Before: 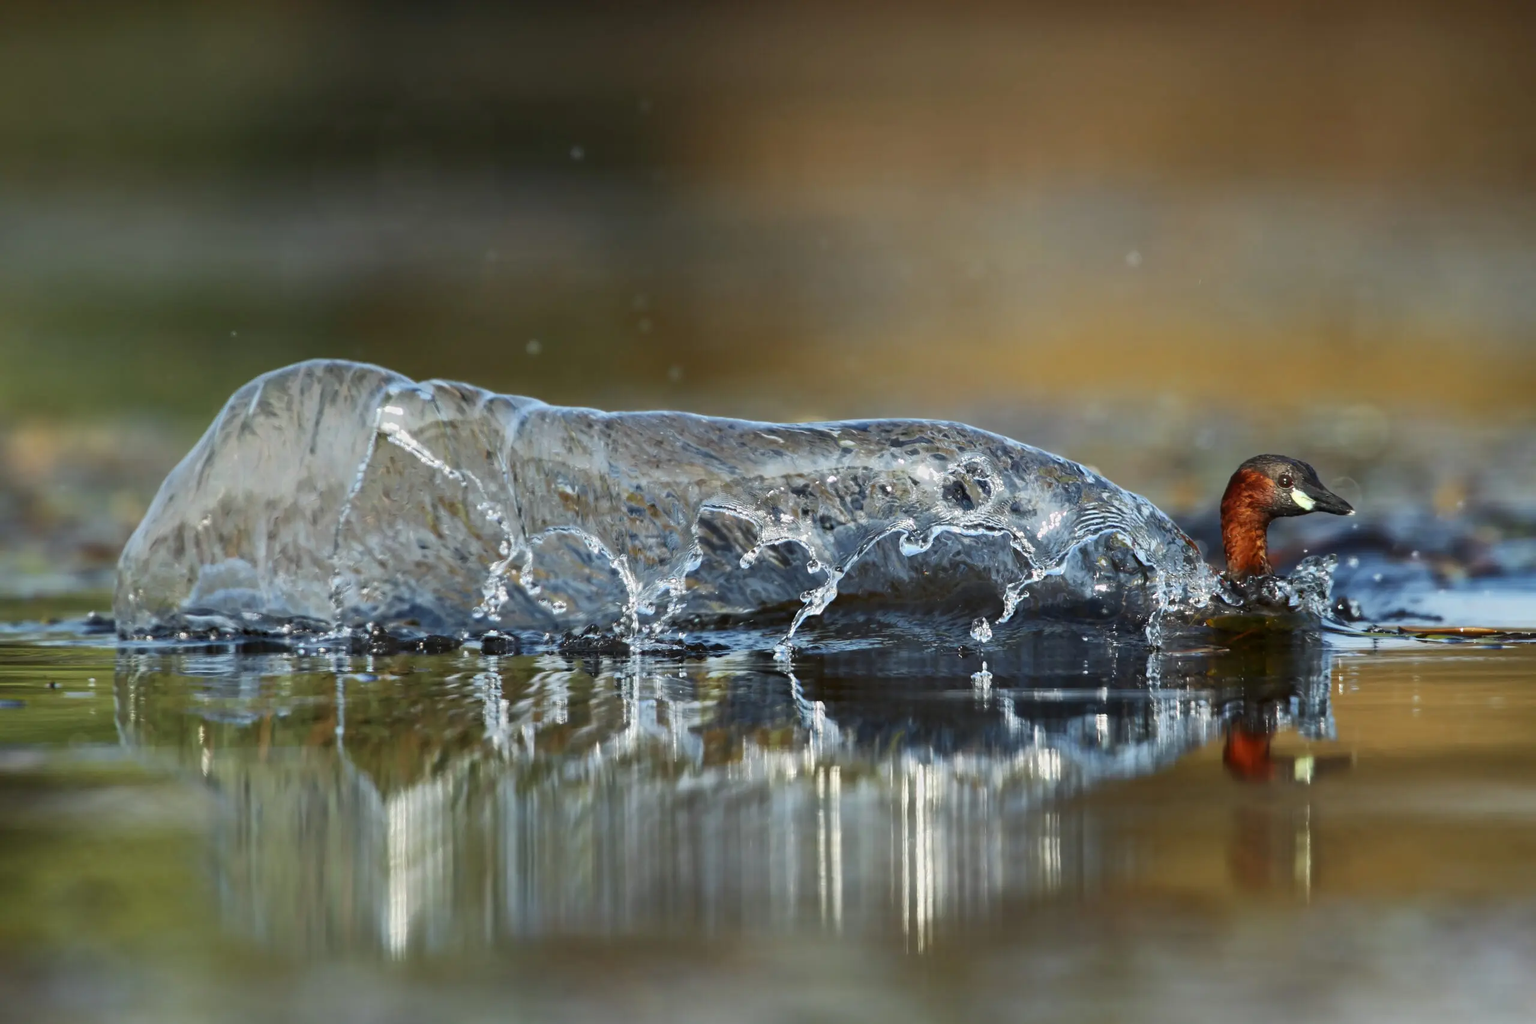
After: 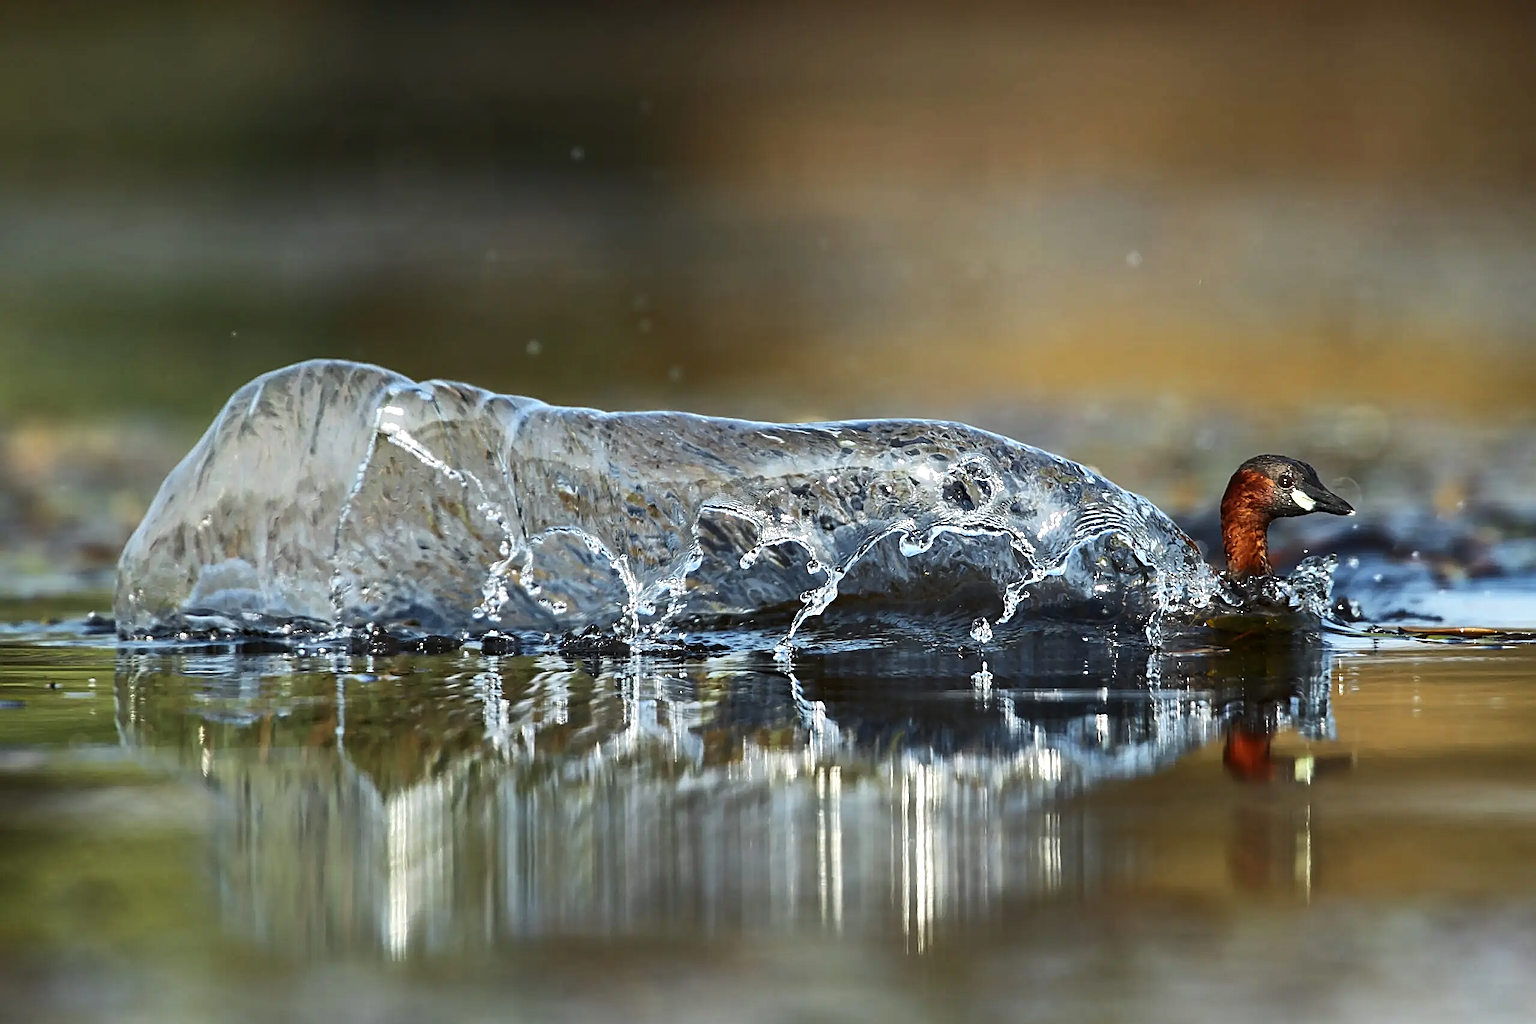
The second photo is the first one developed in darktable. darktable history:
tone equalizer: -8 EV -0.417 EV, -7 EV -0.389 EV, -6 EV -0.333 EV, -5 EV -0.222 EV, -3 EV 0.222 EV, -2 EV 0.333 EV, -1 EV 0.389 EV, +0 EV 0.417 EV, edges refinement/feathering 500, mask exposure compensation -1.57 EV, preserve details no
sharpen: amount 1
levels: levels [0, 0.498, 1]
